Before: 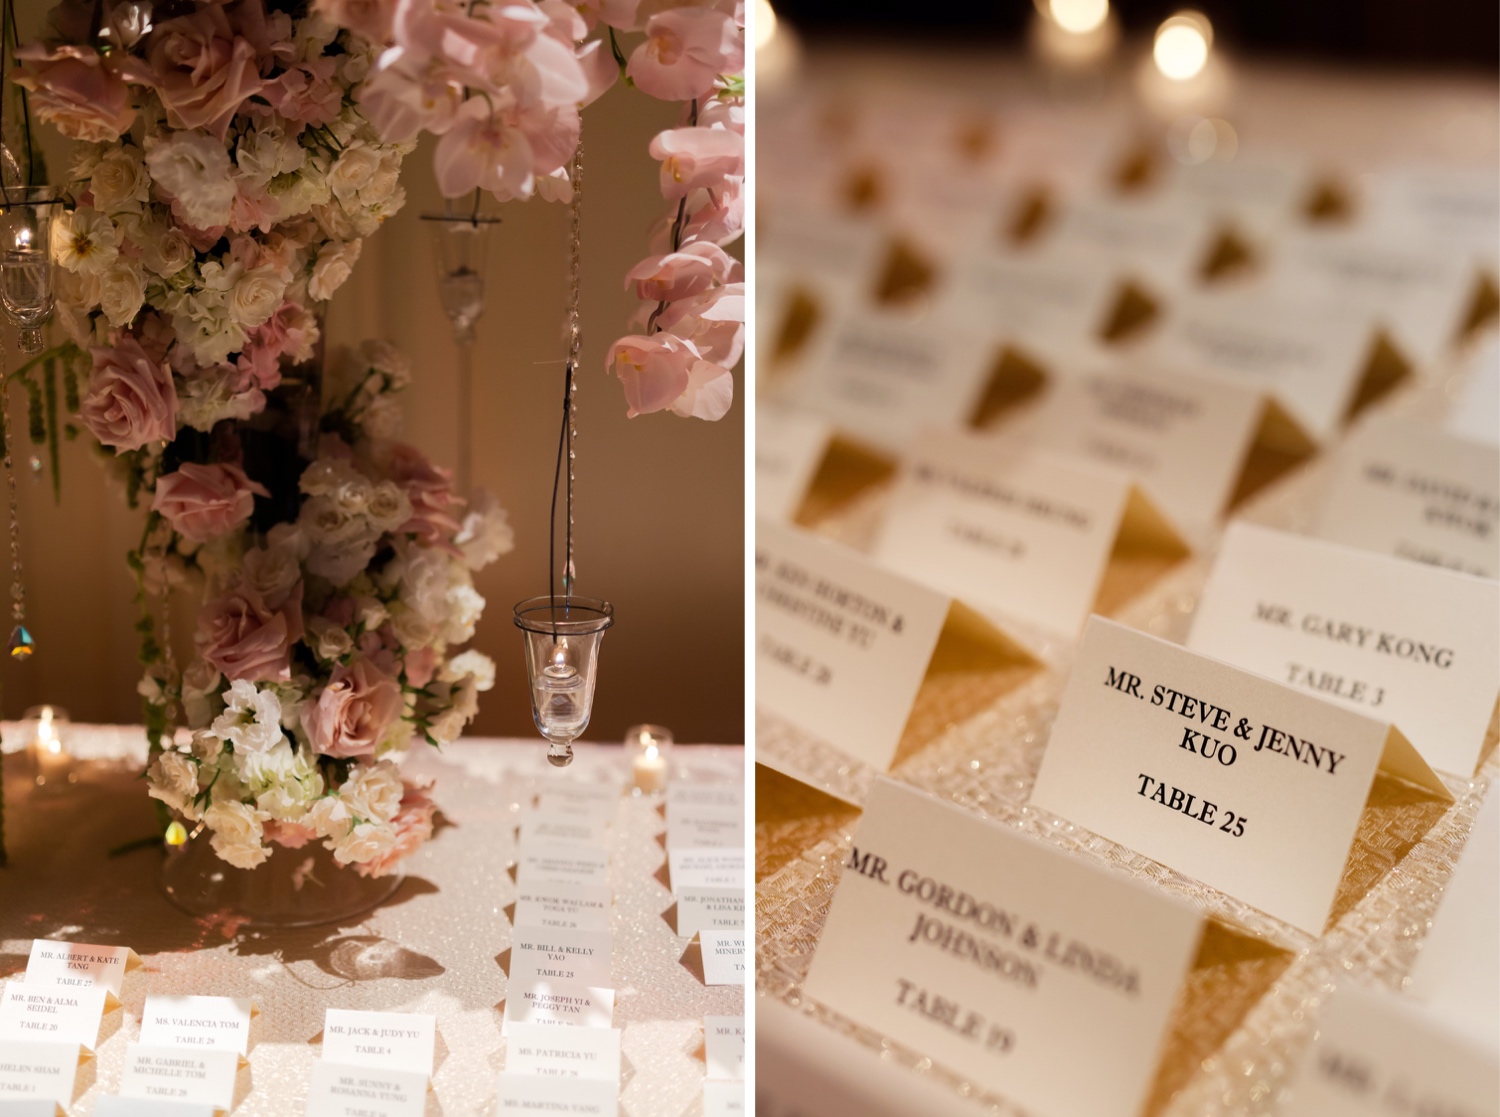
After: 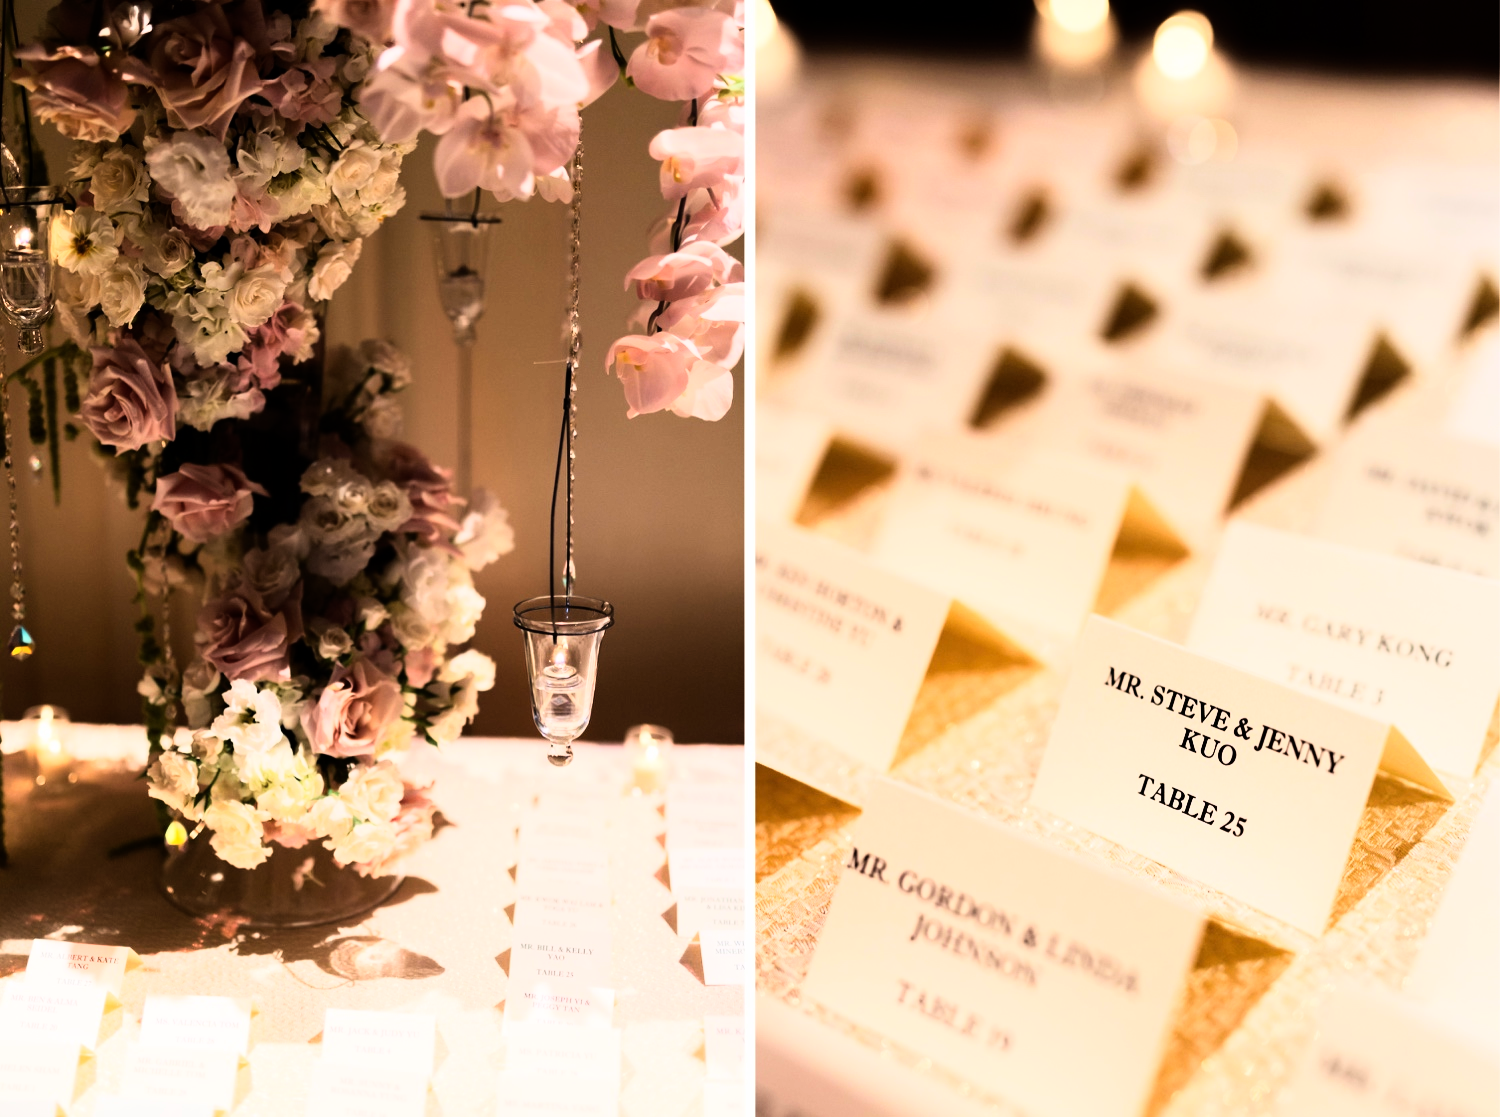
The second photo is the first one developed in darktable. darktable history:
rgb curve: curves: ch0 [(0, 0) (0.21, 0.15) (0.24, 0.21) (0.5, 0.75) (0.75, 0.96) (0.89, 0.99) (1, 1)]; ch1 [(0, 0.02) (0.21, 0.13) (0.25, 0.2) (0.5, 0.67) (0.75, 0.9) (0.89, 0.97) (1, 1)]; ch2 [(0, 0.02) (0.21, 0.13) (0.25, 0.2) (0.5, 0.67) (0.75, 0.9) (0.89, 0.97) (1, 1)], compensate middle gray true
exposure: exposure -0.151 EV, compensate highlight preservation false
white balance: emerald 1
